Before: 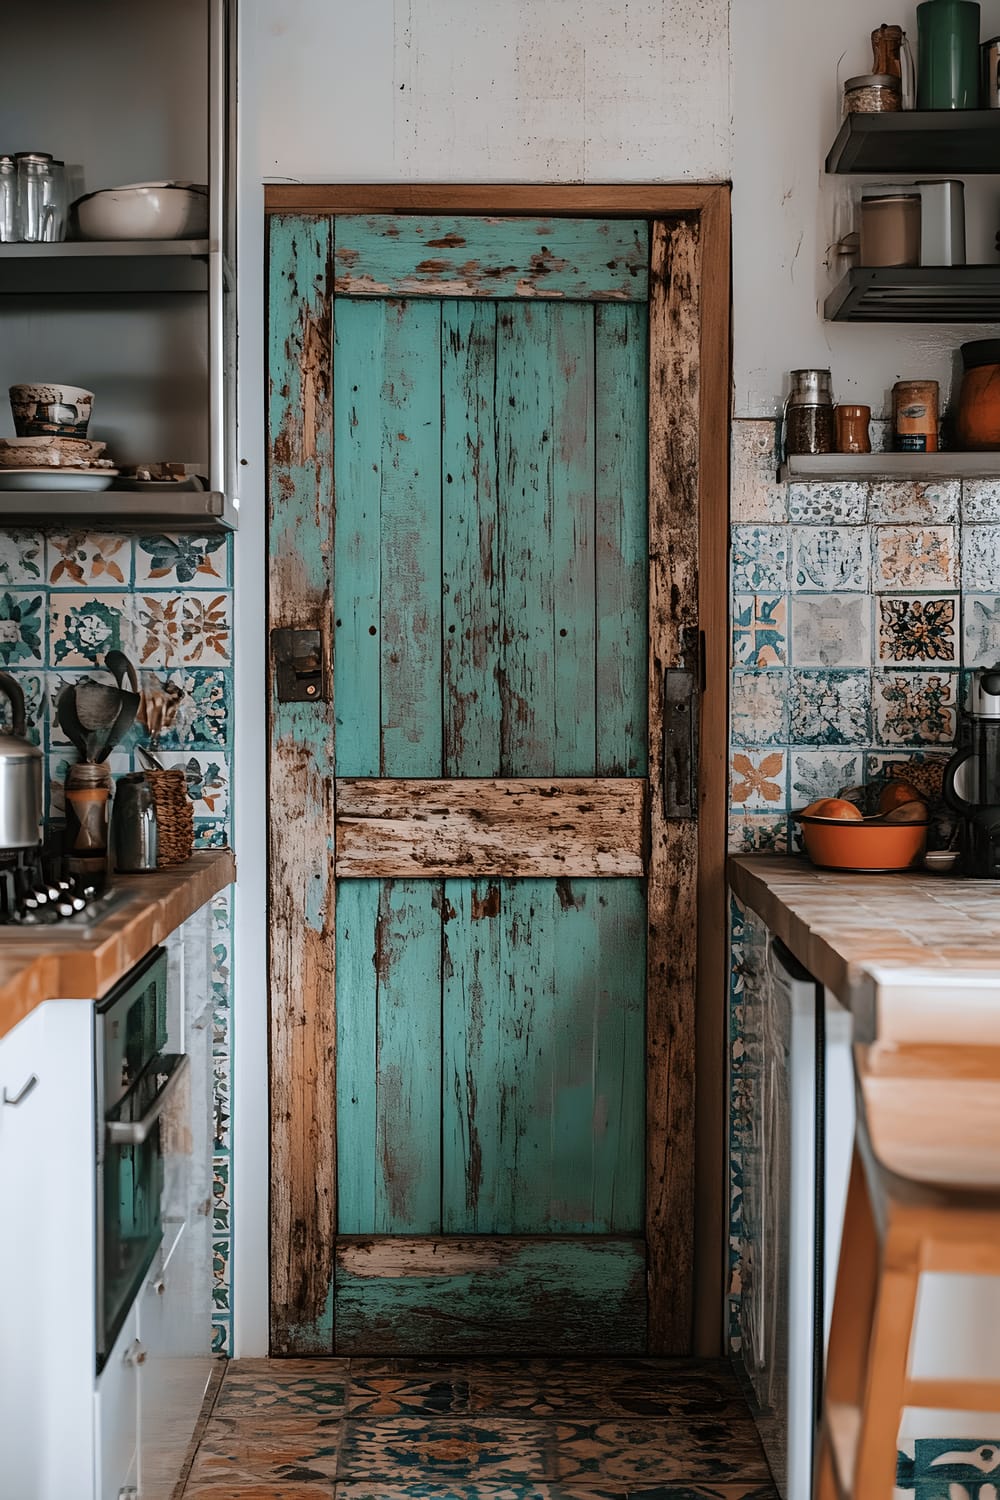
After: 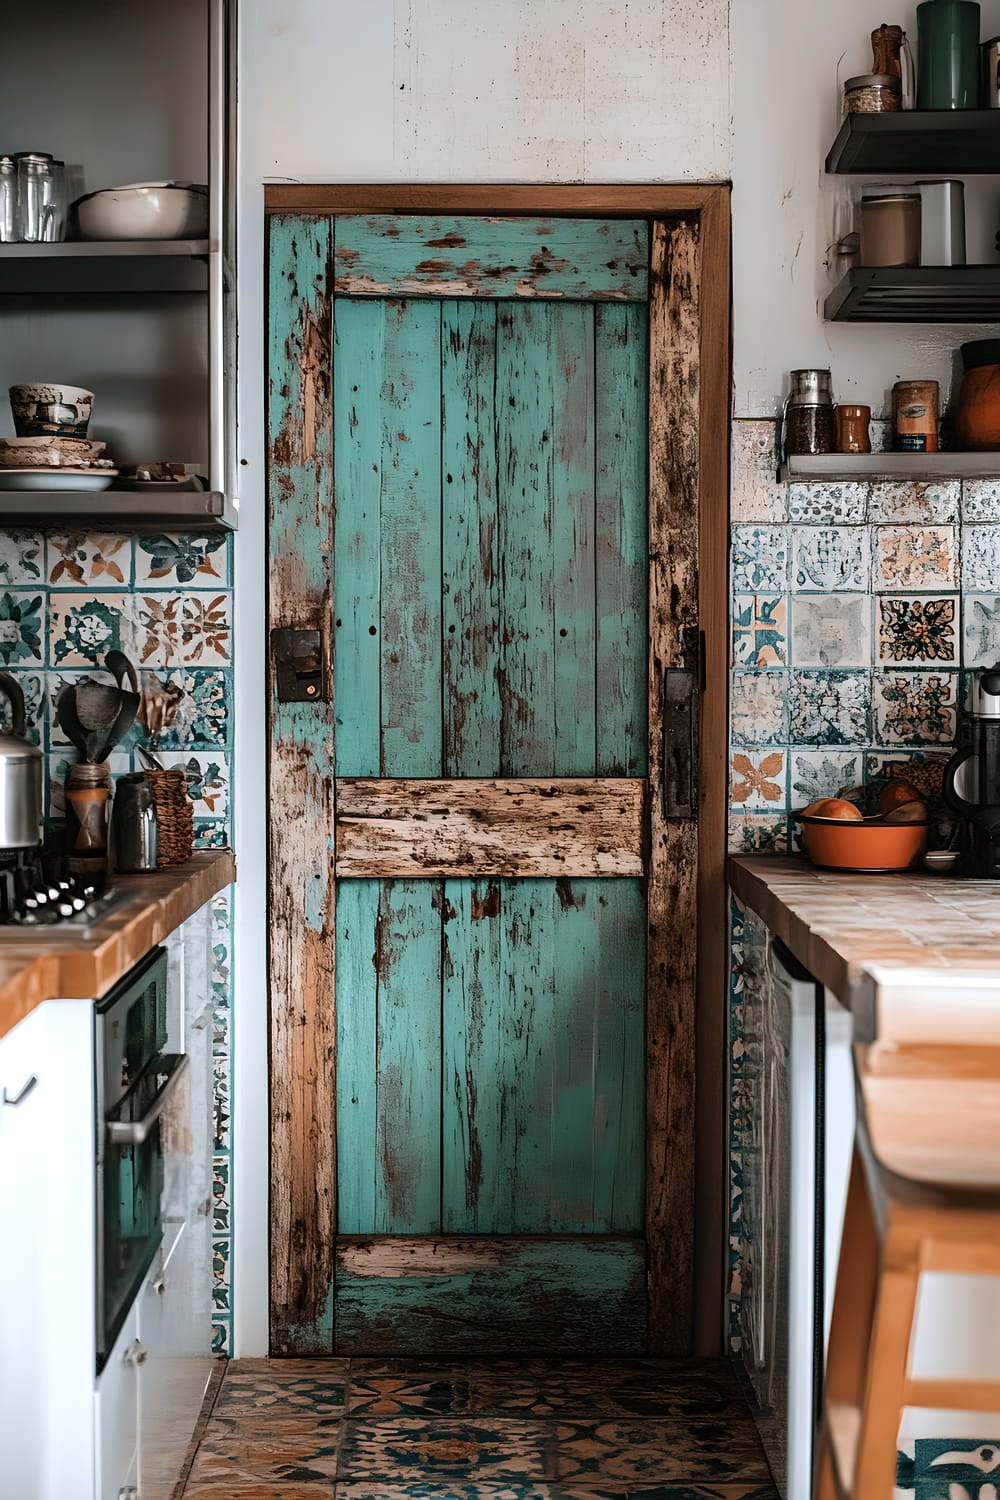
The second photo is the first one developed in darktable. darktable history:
tone equalizer: -8 EV -0.433 EV, -7 EV -0.4 EV, -6 EV -0.321 EV, -5 EV -0.202 EV, -3 EV 0.232 EV, -2 EV 0.356 EV, -1 EV 0.376 EV, +0 EV 0.447 EV, edges refinement/feathering 500, mask exposure compensation -1.57 EV, preserve details no
